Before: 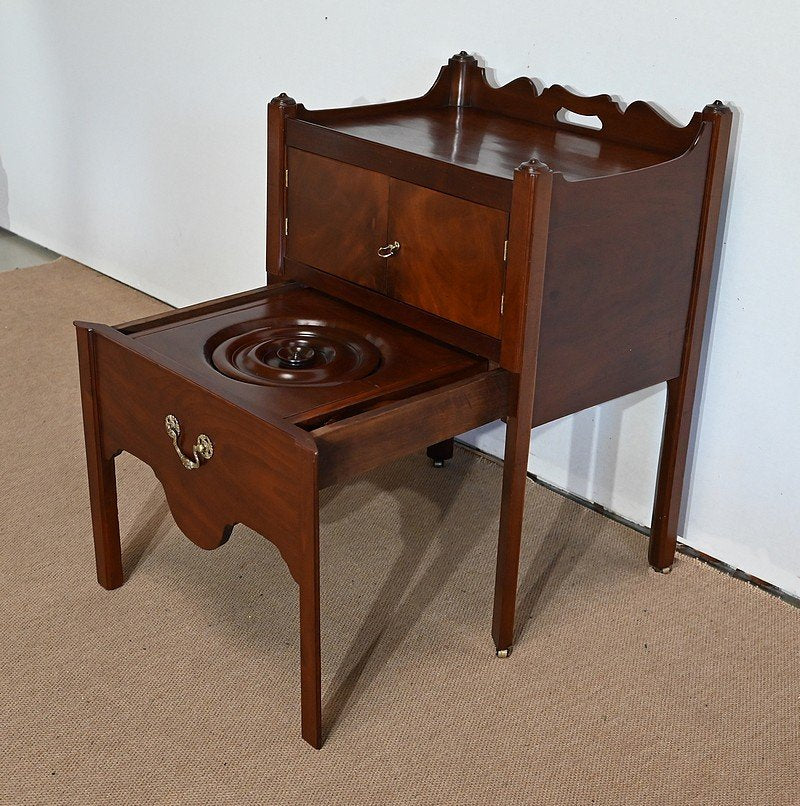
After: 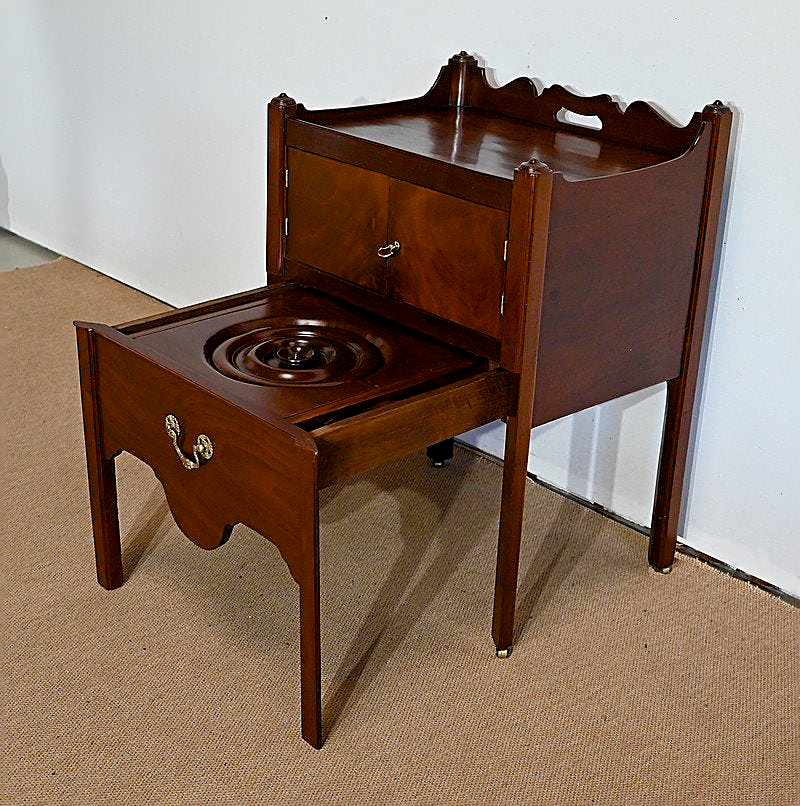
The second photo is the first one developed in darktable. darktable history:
color balance rgb: global offset › luminance -0.483%, perceptual saturation grading › global saturation 26.393%, perceptual saturation grading › highlights -28.674%, perceptual saturation grading › mid-tones 15.612%, perceptual saturation grading › shadows 33.83%
tone equalizer: on, module defaults
sharpen: on, module defaults
